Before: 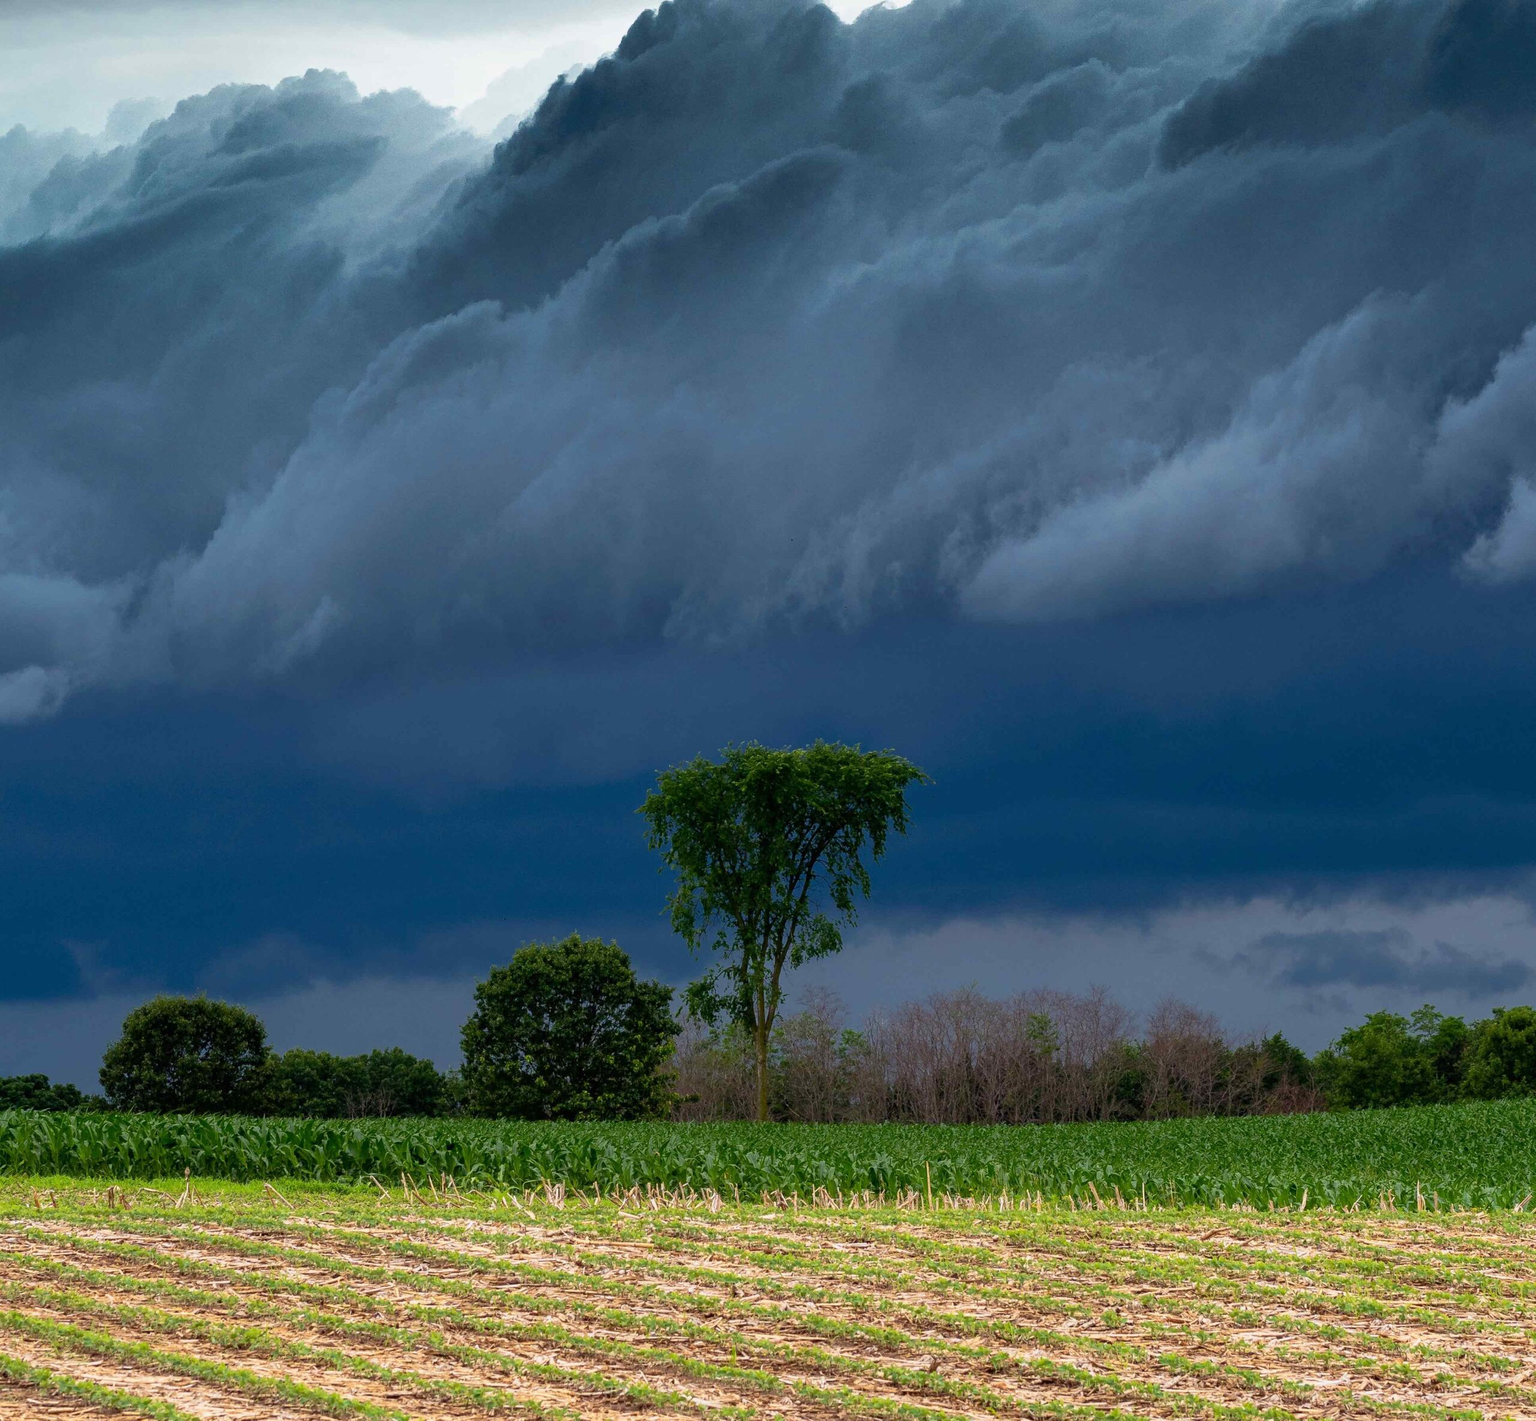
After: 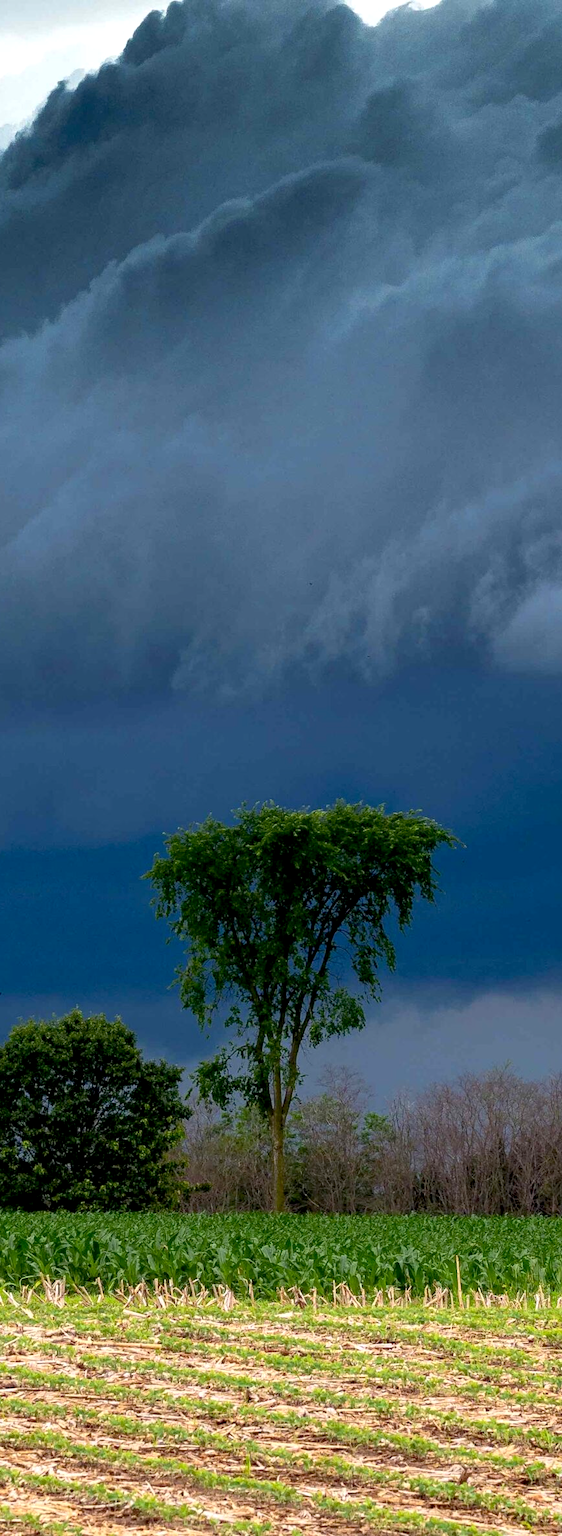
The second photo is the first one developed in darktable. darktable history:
crop: left 32.888%, right 33.237%
exposure: black level correction 0.005, exposure 0.286 EV, compensate exposure bias true, compensate highlight preservation false
